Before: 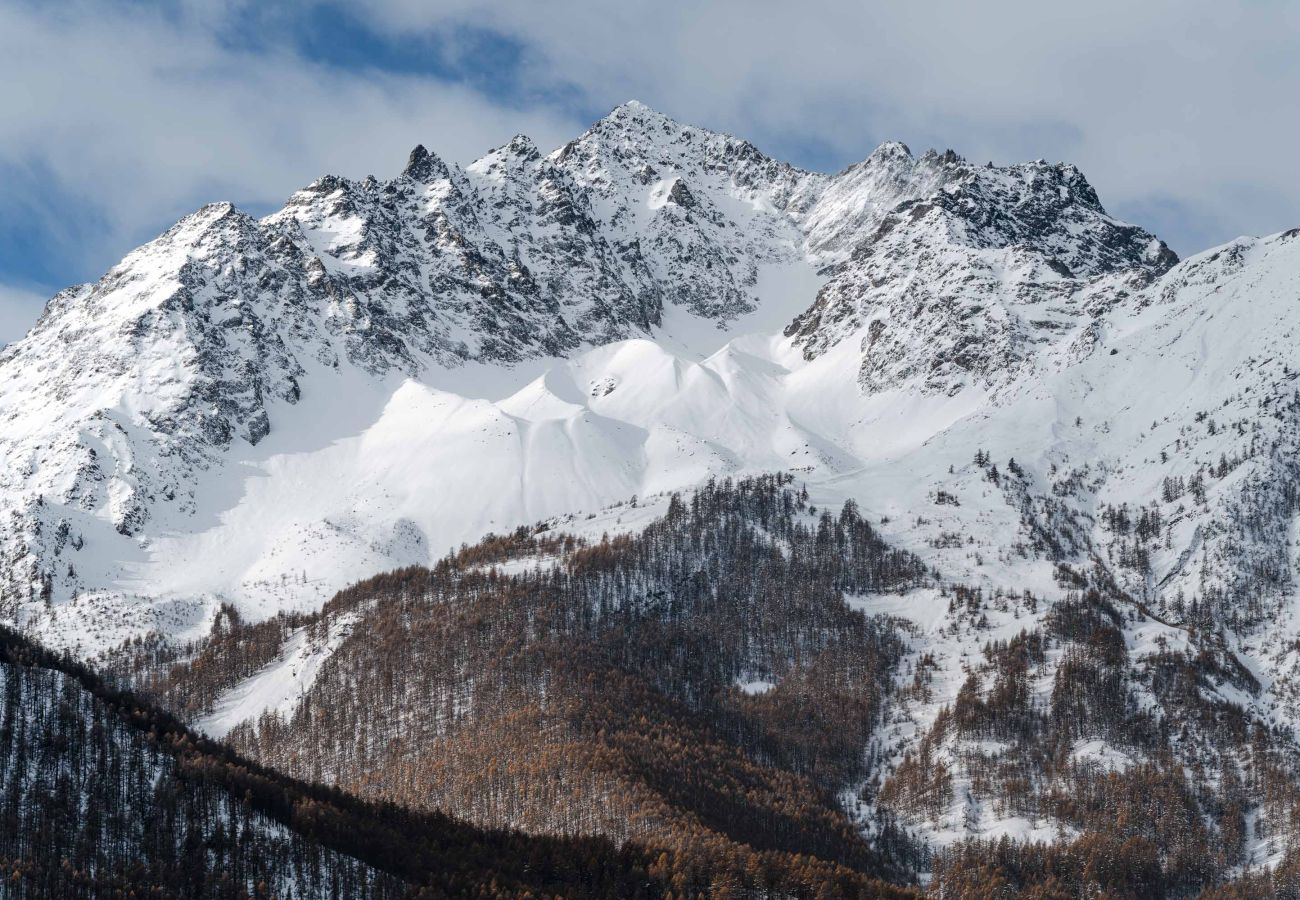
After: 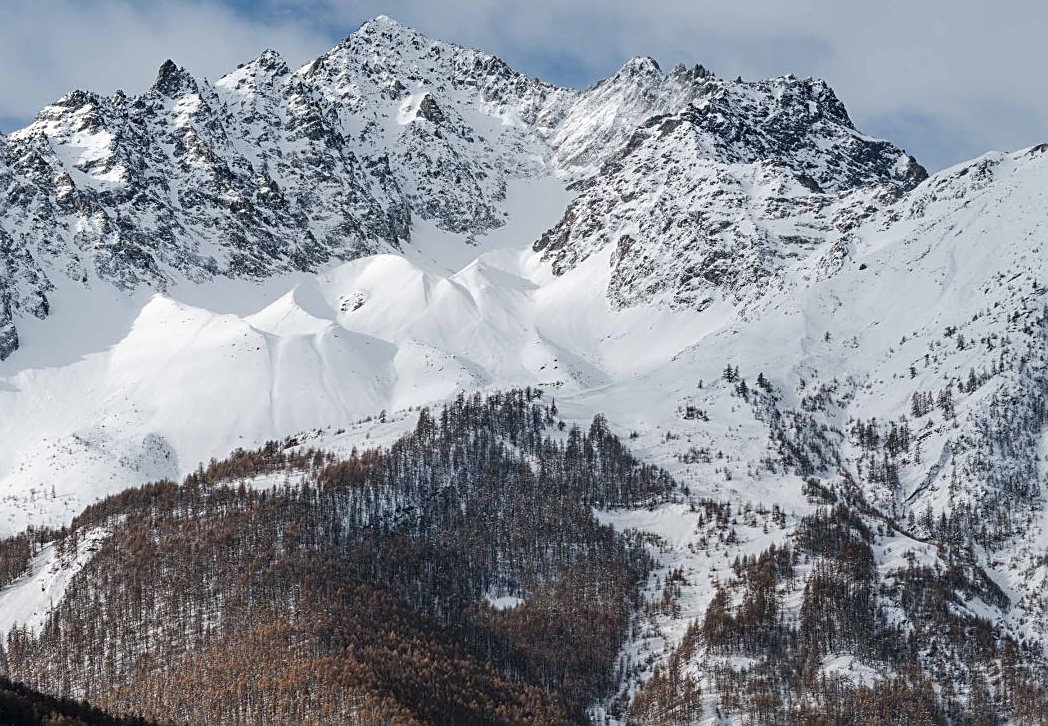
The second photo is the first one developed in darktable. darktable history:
sharpen: on, module defaults
crop: left 19.309%, top 9.546%, right 0%, bottom 9.771%
